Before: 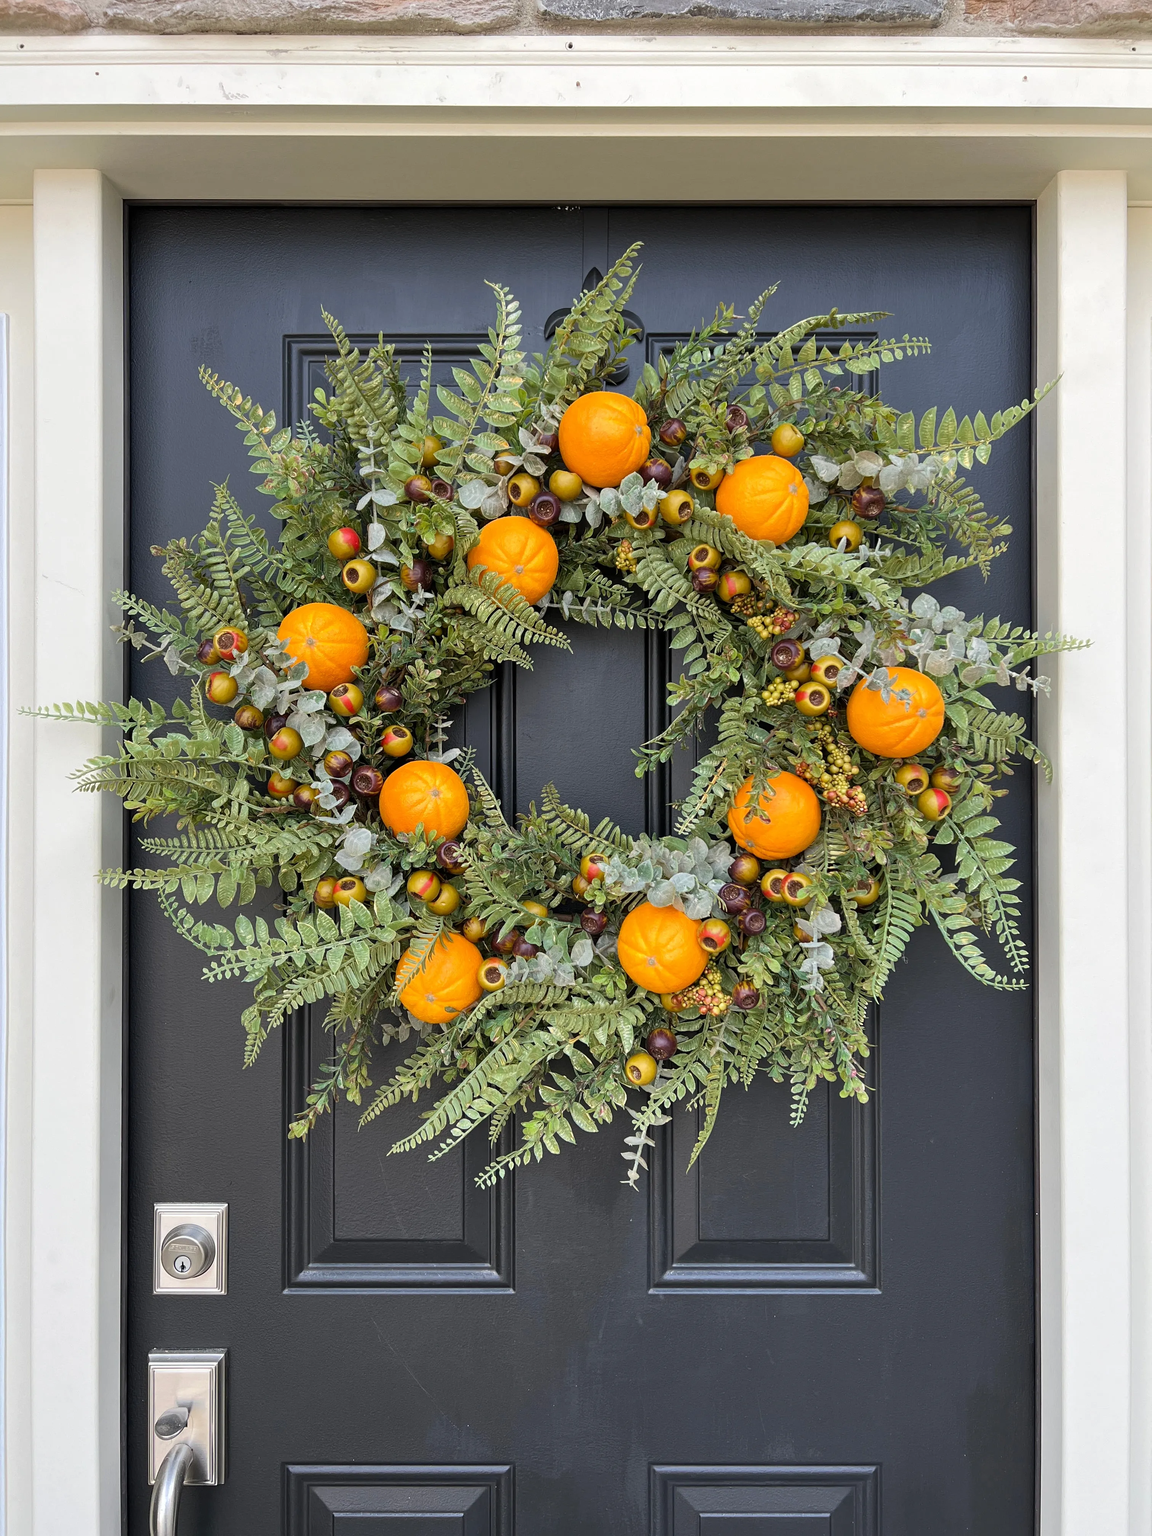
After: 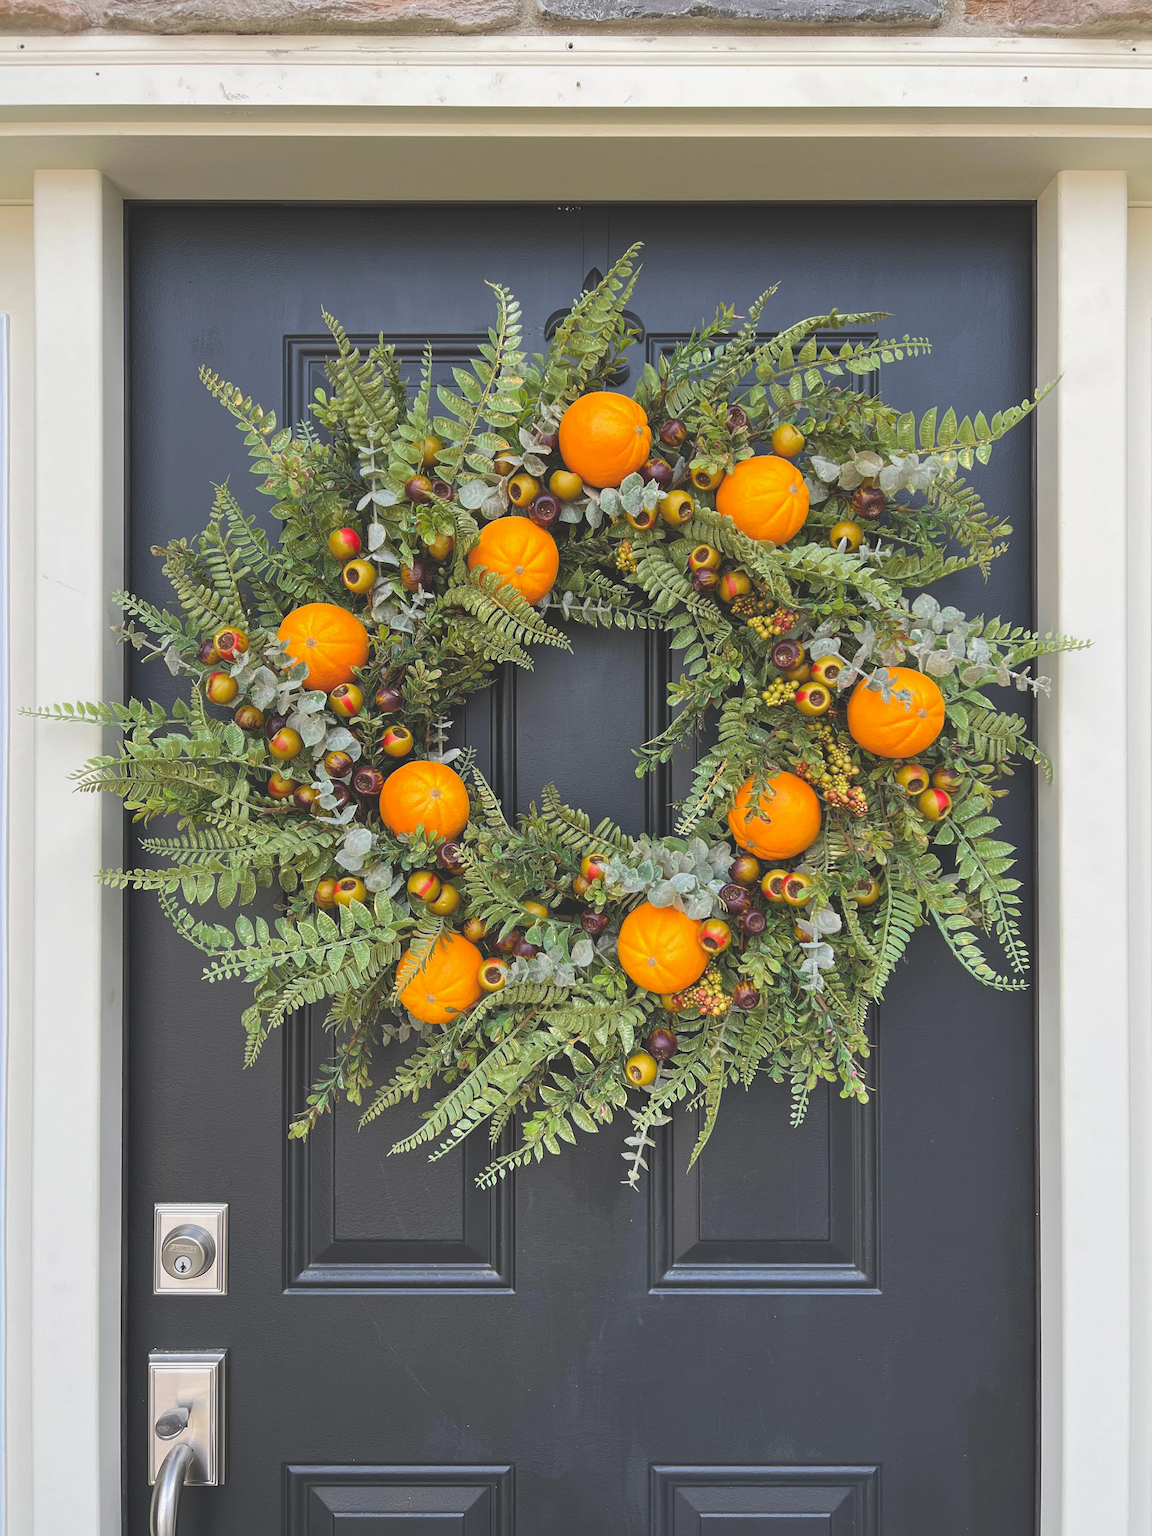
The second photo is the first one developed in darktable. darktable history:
contrast brightness saturation: saturation 0.18
exposure: black level correction -0.025, exposure -0.117 EV, compensate highlight preservation false
